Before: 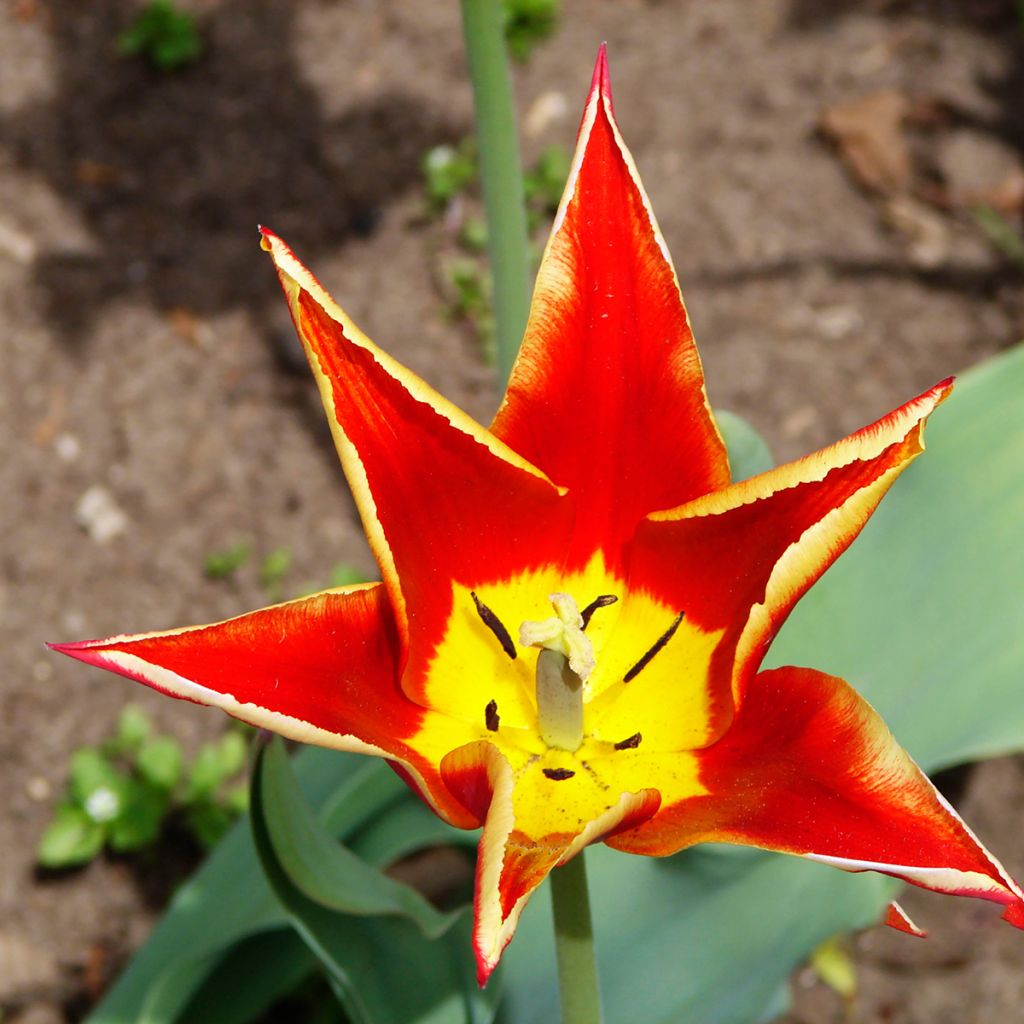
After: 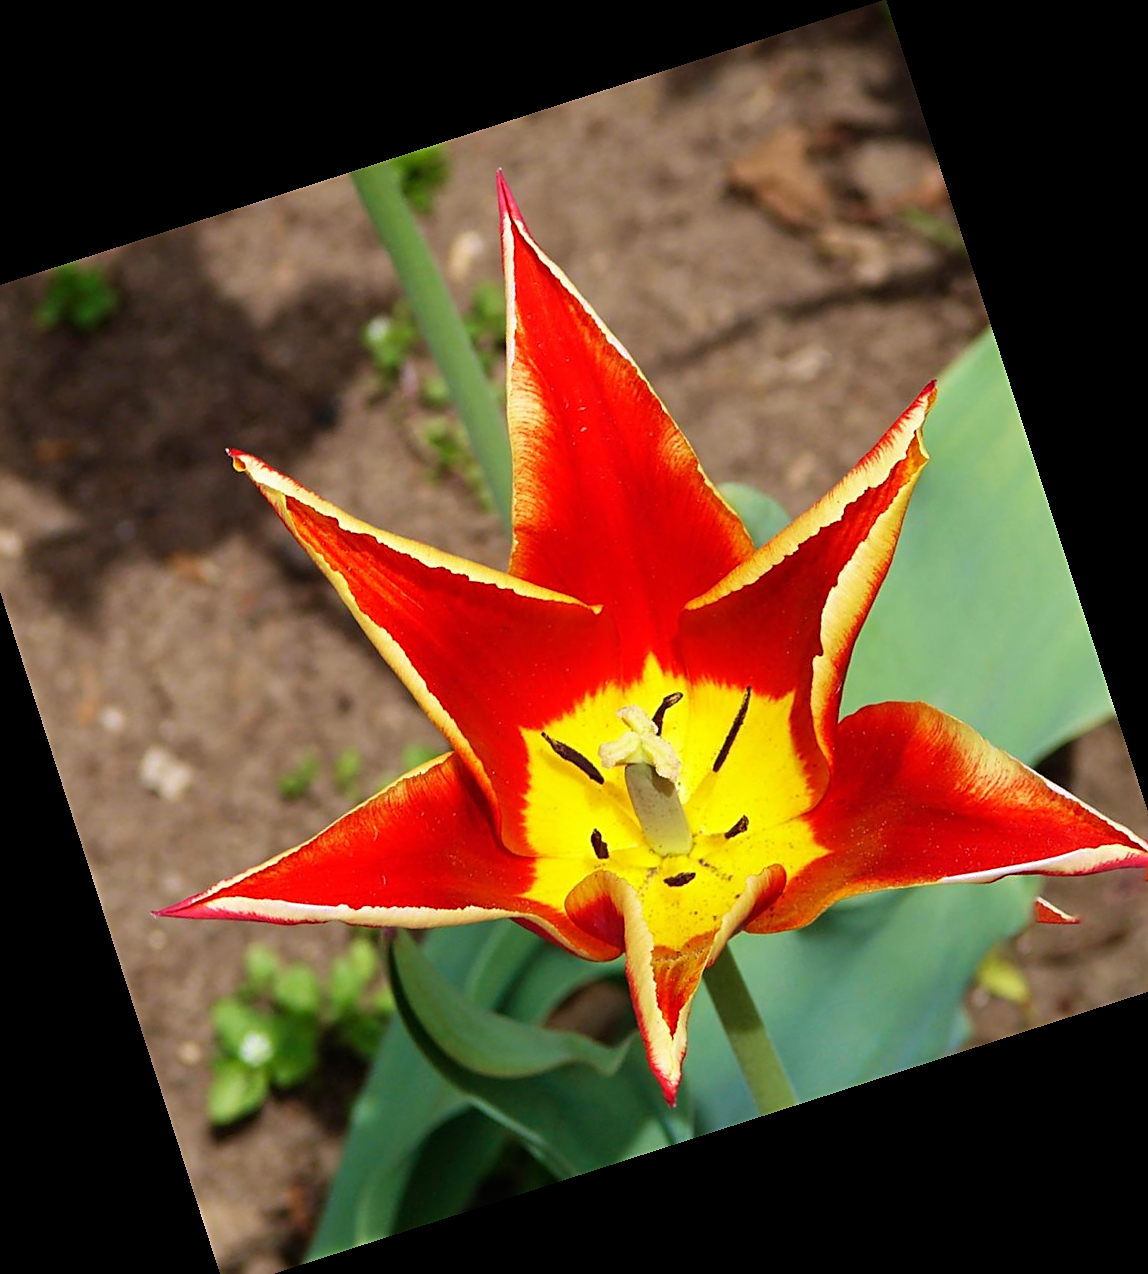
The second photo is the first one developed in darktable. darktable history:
velvia: on, module defaults
sharpen: on, module defaults
crop and rotate: angle 17.87°, left 6.901%, right 3.99%, bottom 1.077%
